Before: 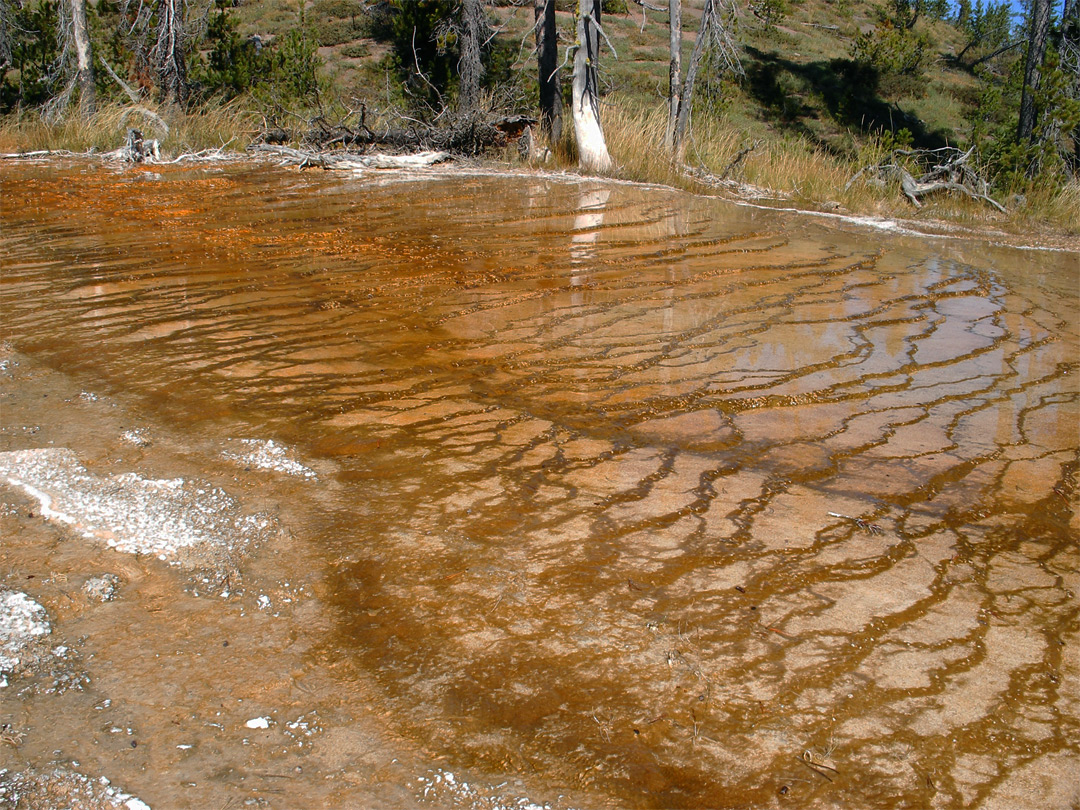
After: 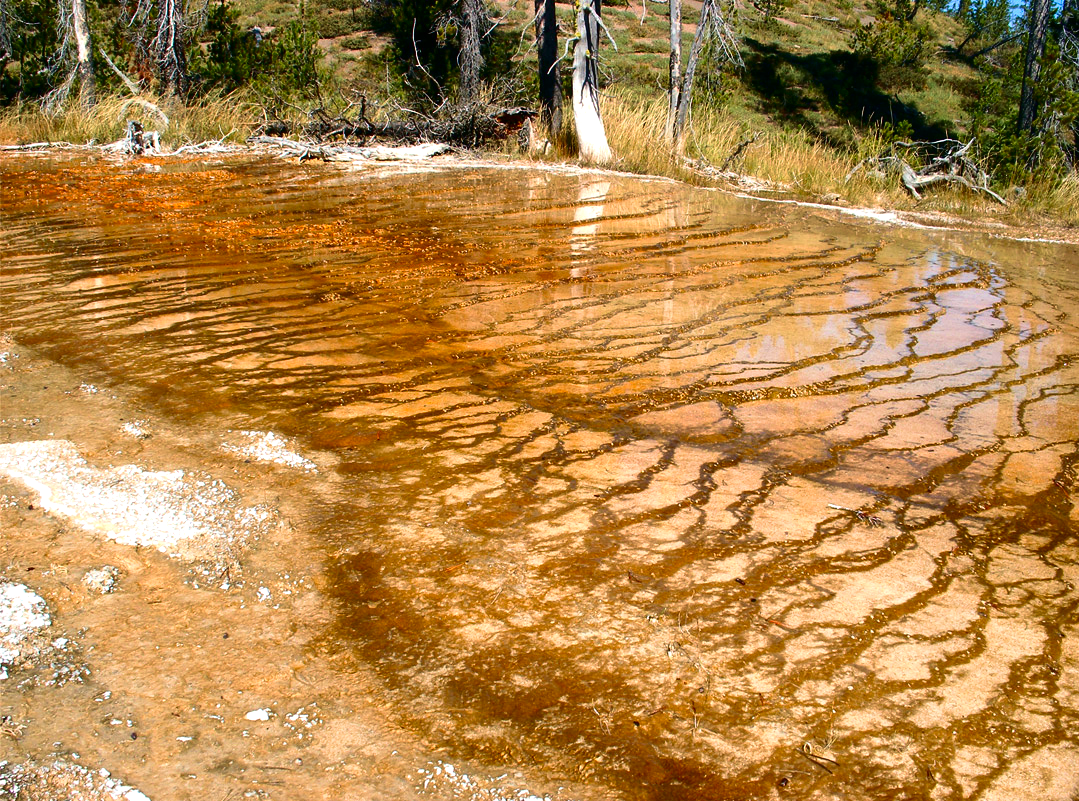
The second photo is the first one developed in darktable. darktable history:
crop: top 1.049%, right 0.001%
contrast brightness saturation: contrast 0.21, brightness -0.11, saturation 0.21
exposure: black level correction 0, exposure 0.7 EV, compensate exposure bias true, compensate highlight preservation false
velvia: strength 36.57%
